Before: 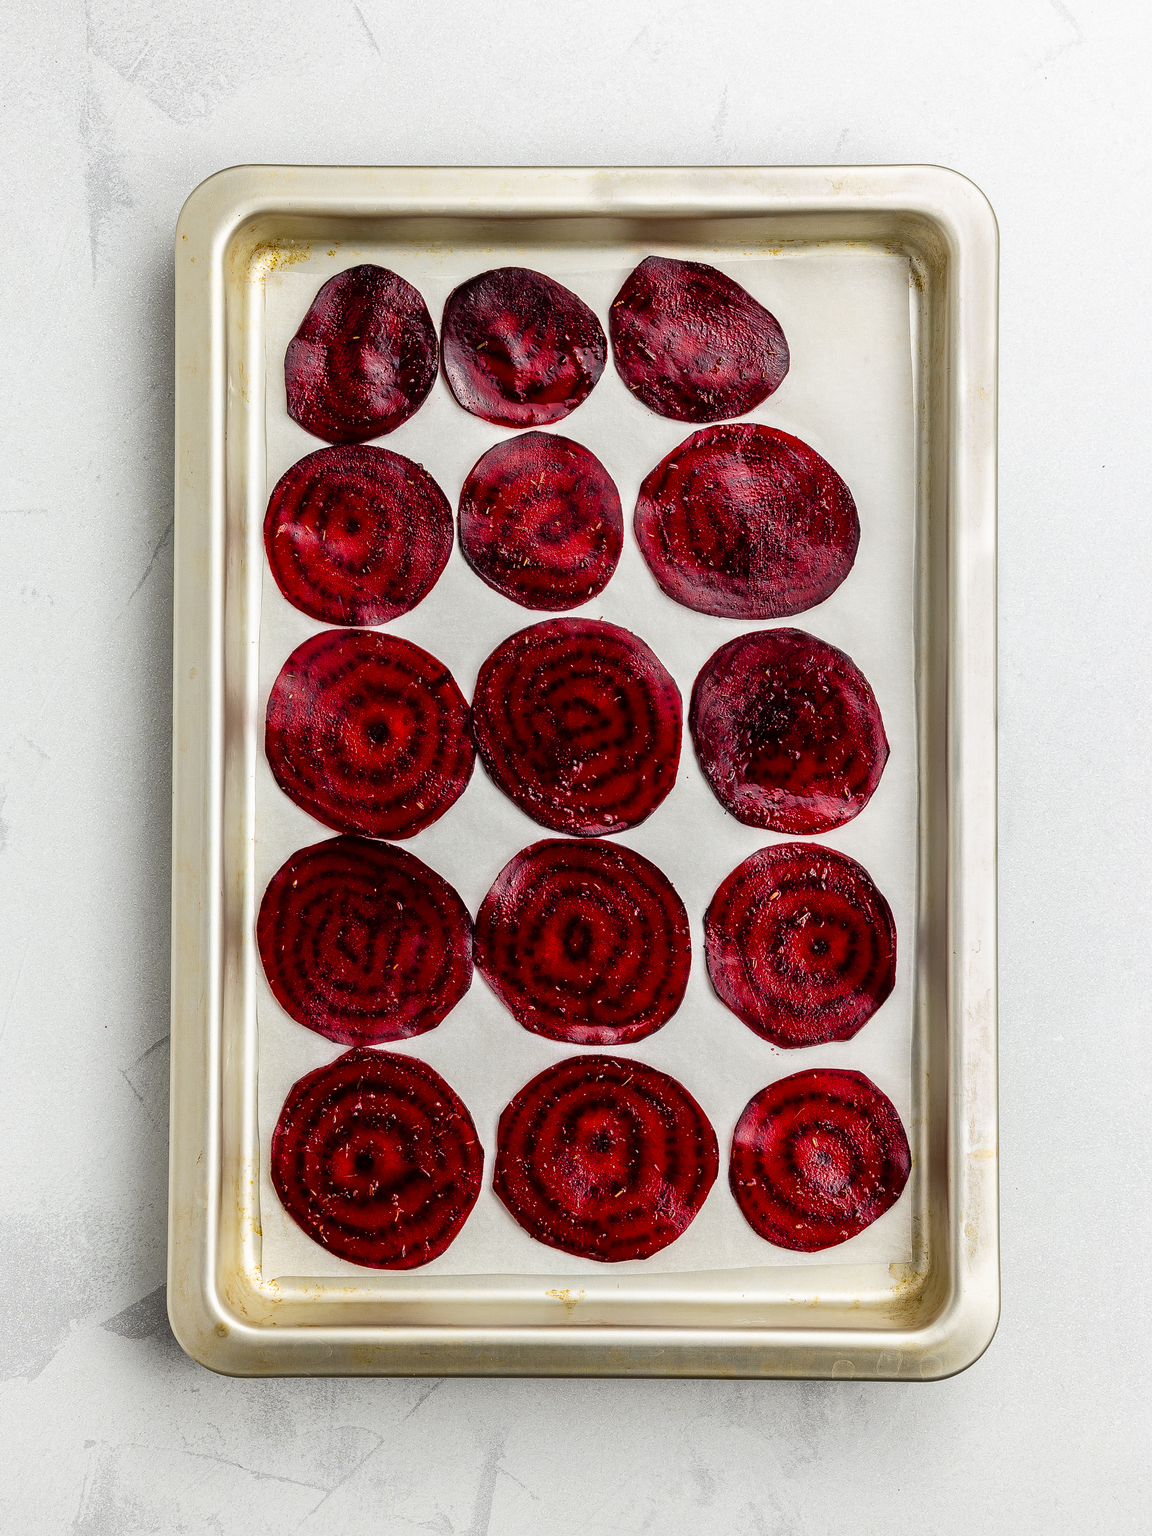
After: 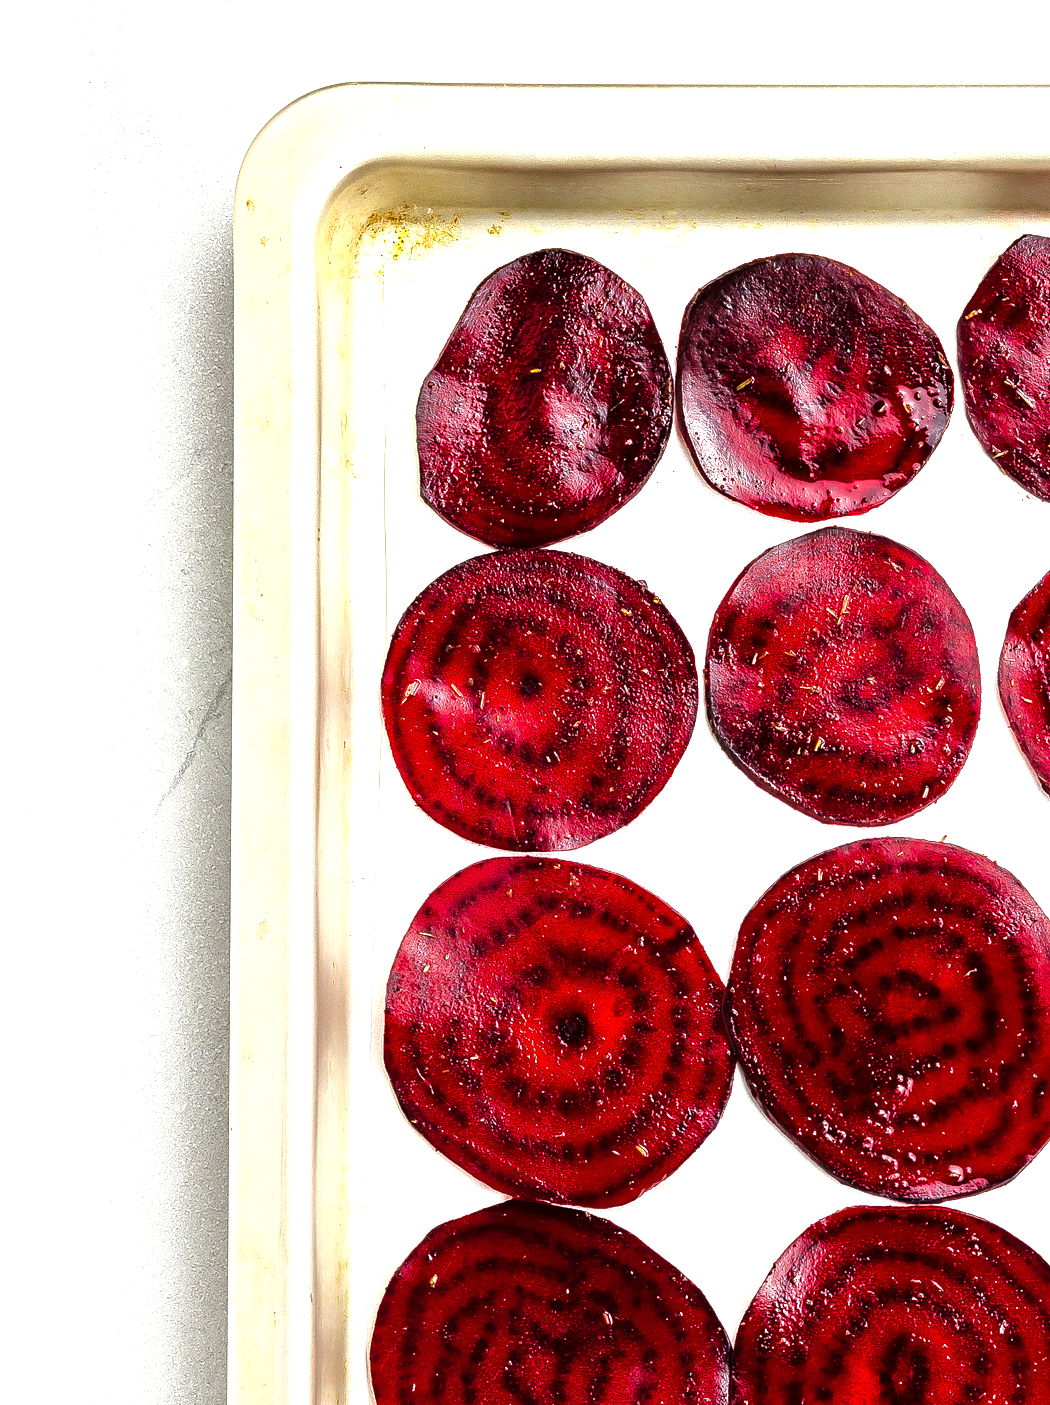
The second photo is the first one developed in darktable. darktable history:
exposure: exposure 1.223 EV, compensate highlight preservation false
crop and rotate: left 3.047%, top 7.509%, right 42.236%, bottom 37.598%
